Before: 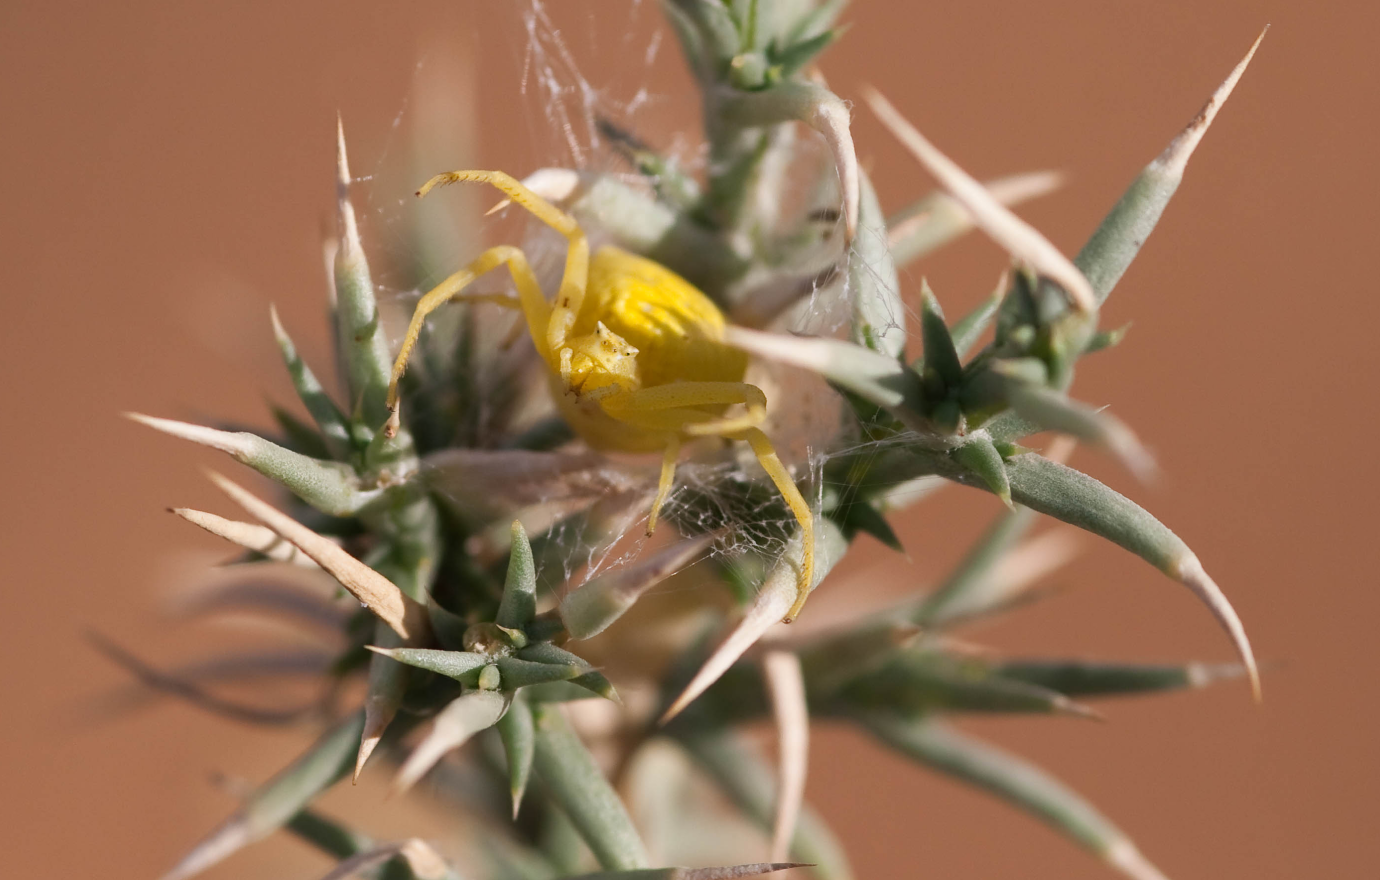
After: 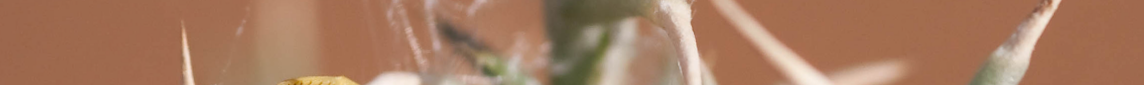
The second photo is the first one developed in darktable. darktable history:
tone equalizer: on, module defaults
rotate and perspective: rotation -1.32°, lens shift (horizontal) -0.031, crop left 0.015, crop right 0.985, crop top 0.047, crop bottom 0.982
crop and rotate: left 9.644%, top 9.491%, right 6.021%, bottom 80.509%
